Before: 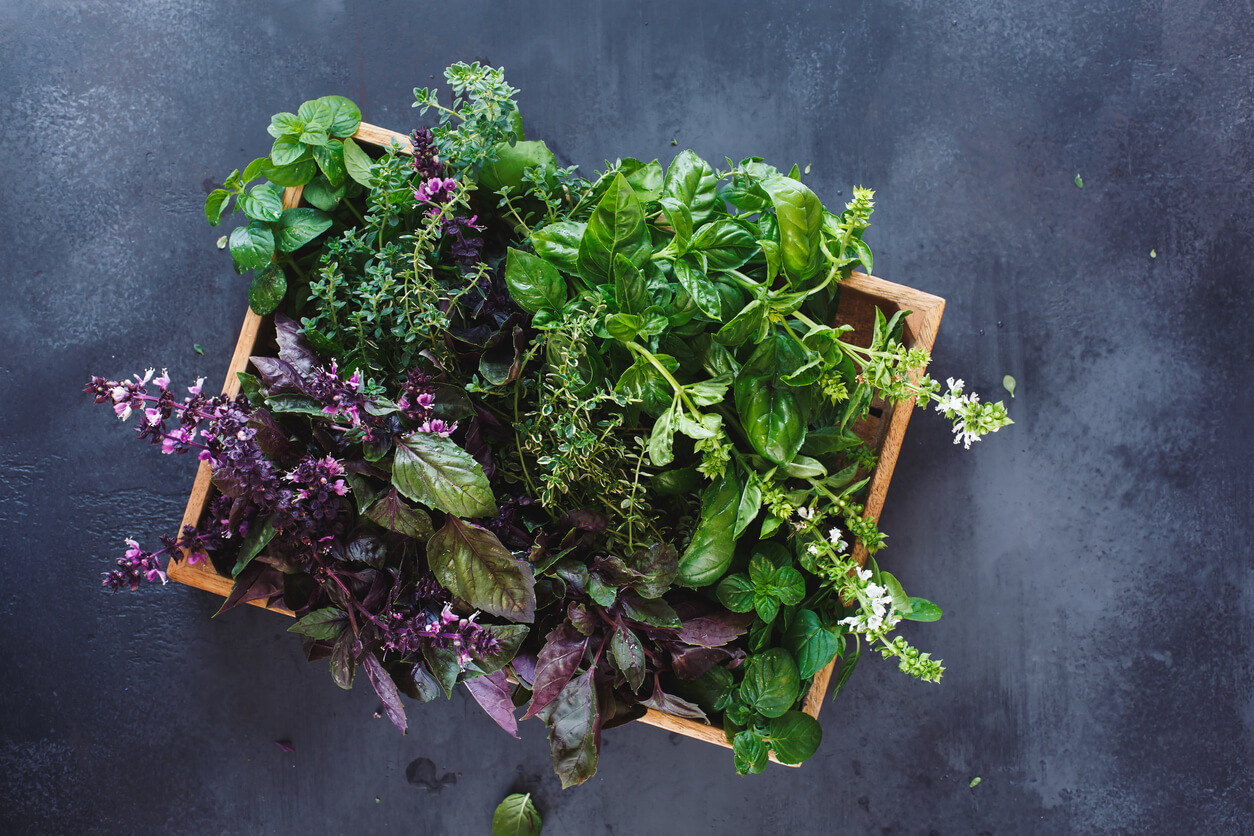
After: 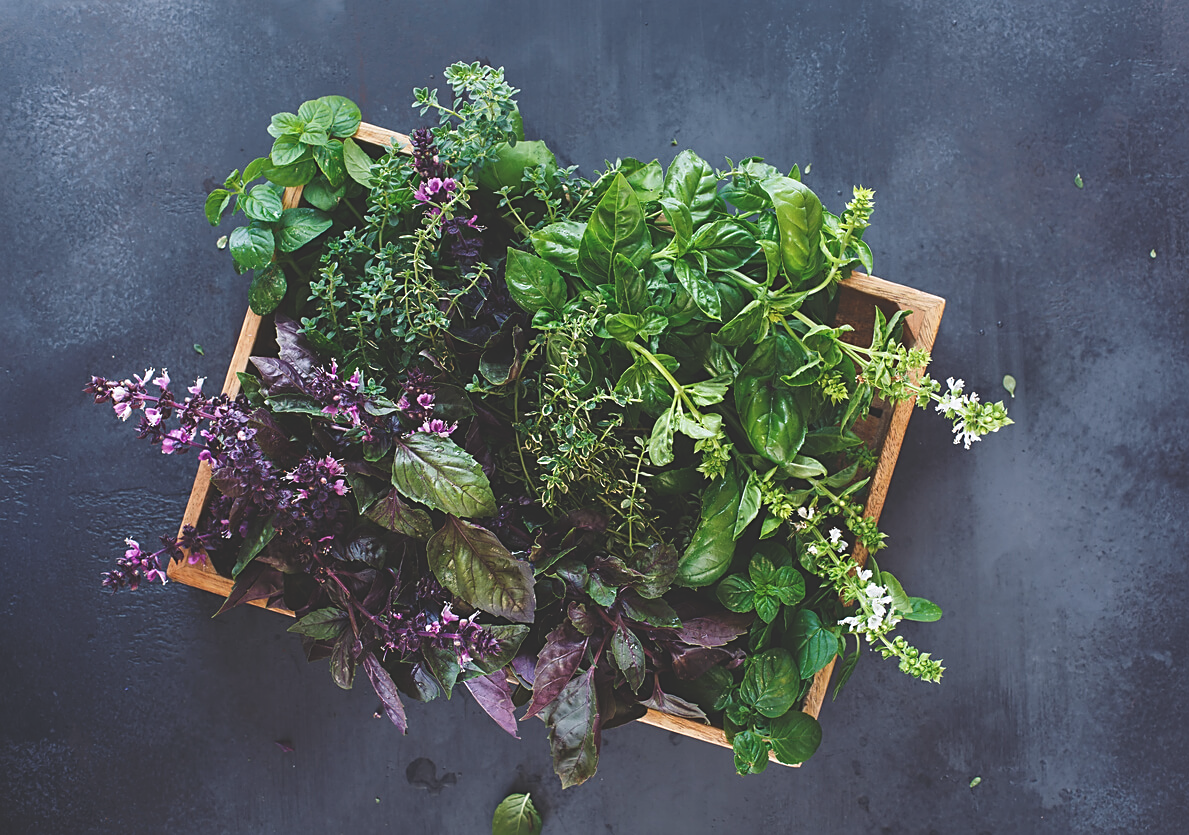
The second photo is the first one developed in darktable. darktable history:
crop and rotate: right 5.167%
color zones: curves: ch0 [(0, 0.5) (0.143, 0.5) (0.286, 0.5) (0.429, 0.5) (0.62, 0.489) (0.714, 0.445) (0.844, 0.496) (1, 0.5)]; ch1 [(0, 0.5) (0.143, 0.5) (0.286, 0.5) (0.429, 0.5) (0.571, 0.5) (0.714, 0.523) (0.857, 0.5) (1, 0.5)]
exposure: black level correction -0.023, exposure -0.039 EV, compensate highlight preservation false
sharpen: on, module defaults
